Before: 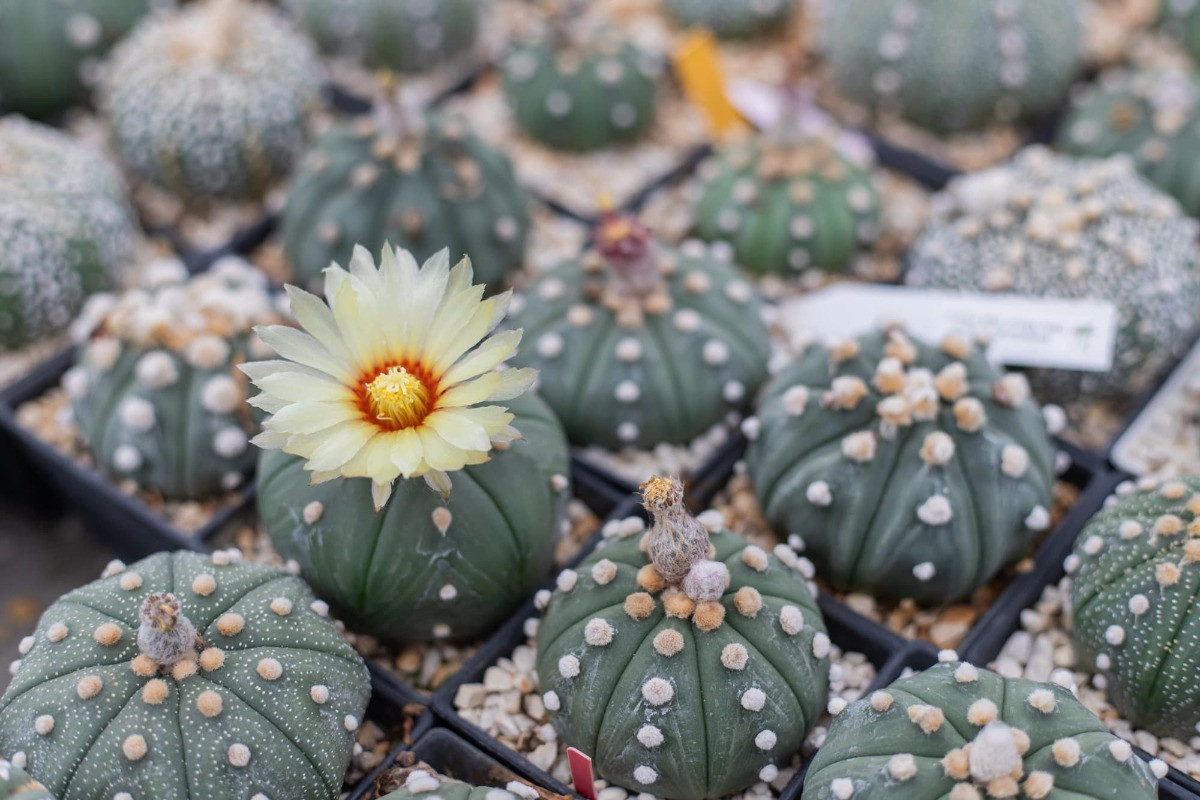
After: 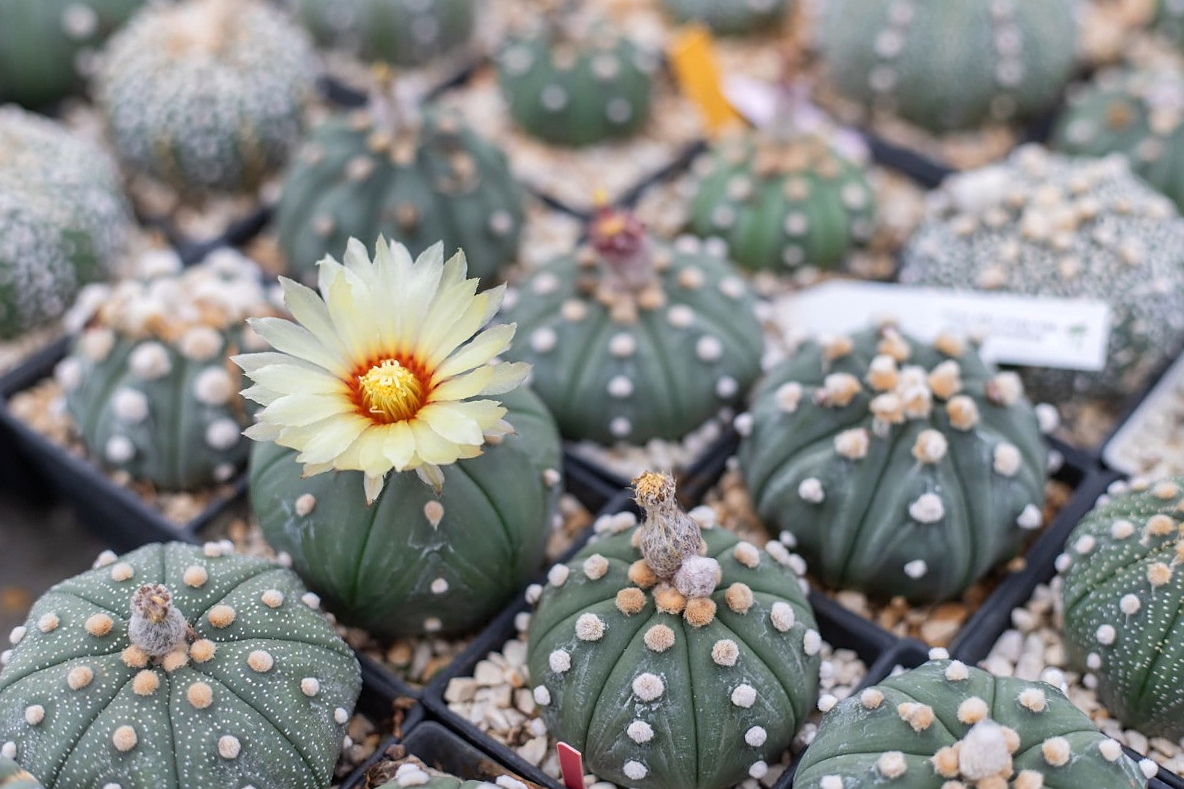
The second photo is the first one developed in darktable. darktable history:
sharpen: radius 1
crop and rotate: angle -0.5°
exposure: exposure 0.2 EV, compensate highlight preservation false
